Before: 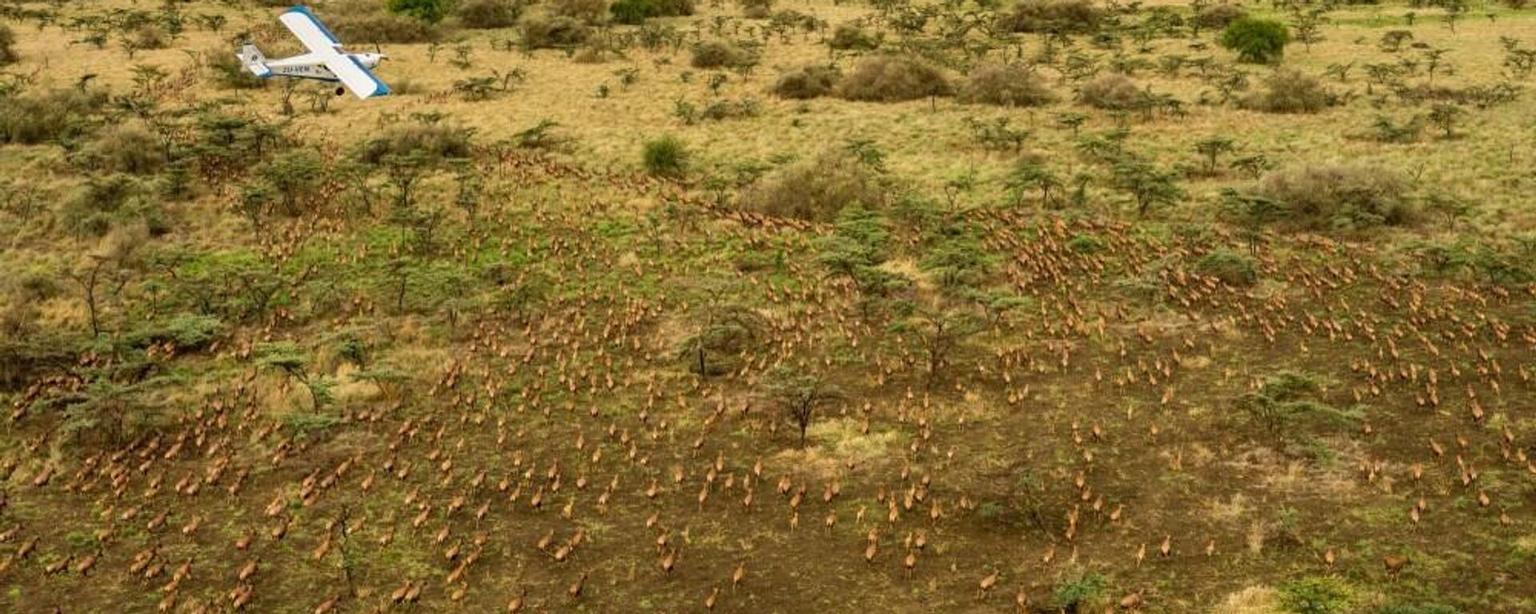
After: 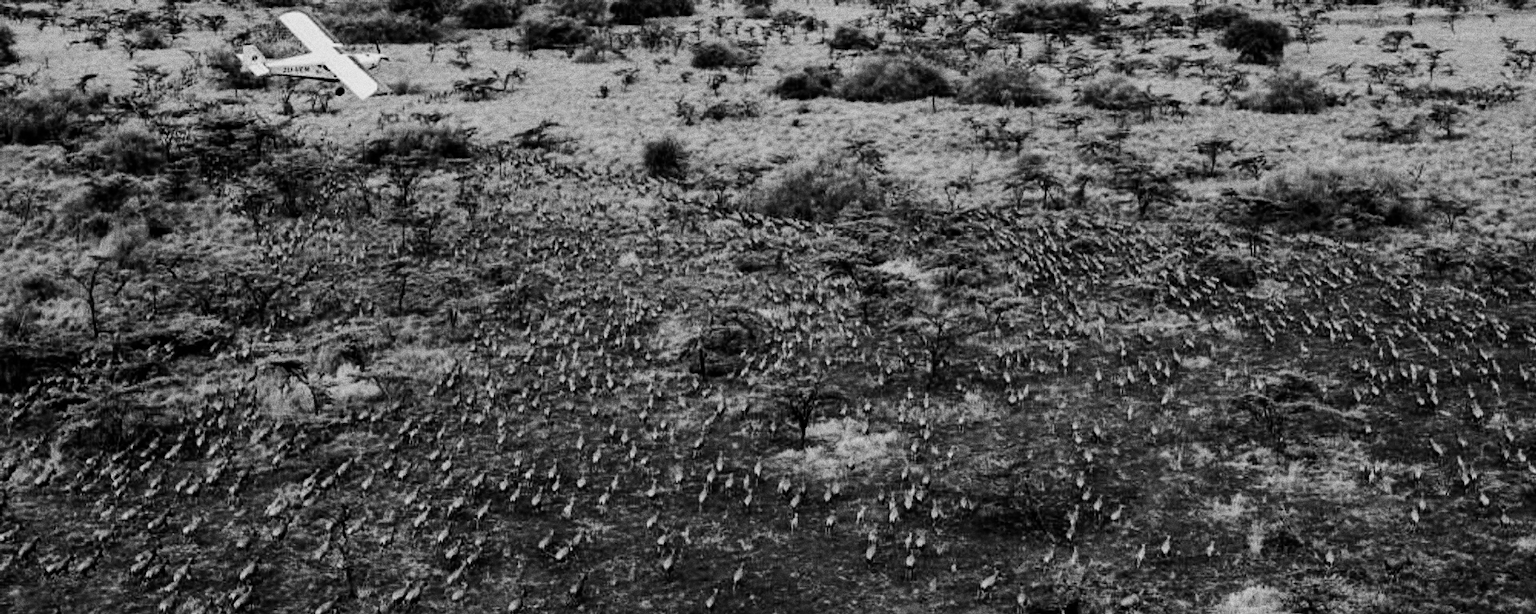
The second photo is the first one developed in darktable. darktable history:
contrast equalizer: octaves 7, y [[0.6 ×6], [0.55 ×6], [0 ×6], [0 ×6], [0 ×6]], mix 0.29
color calibration "_builtin_monochrome | ILFORD HP5+": output gray [0.253, 0.26, 0.487, 0], gray › normalize channels true, illuminant same as pipeline (D50), adaptation XYZ, x 0.346, y 0.359, gamut compression 0
color balance rgb: global offset › luminance -0.51%, perceptual saturation grading › global saturation 27.53%, perceptual saturation grading › highlights -25%, perceptual saturation grading › shadows 25%, perceptual brilliance grading › highlights 6.62%, perceptual brilliance grading › mid-tones 17.07%, perceptual brilliance grading › shadows -5.23%
grain "silver grain": coarseness 0.09 ISO, strength 40%
haze removal: adaptive false
sigmoid: contrast 1.69, skew -0.23, preserve hue 0%, red attenuation 0.1, red rotation 0.035, green attenuation 0.1, green rotation -0.017, blue attenuation 0.15, blue rotation -0.052, base primaries Rec2020
exposure "_builtin_magic lantern defaults": compensate highlight preservation false
